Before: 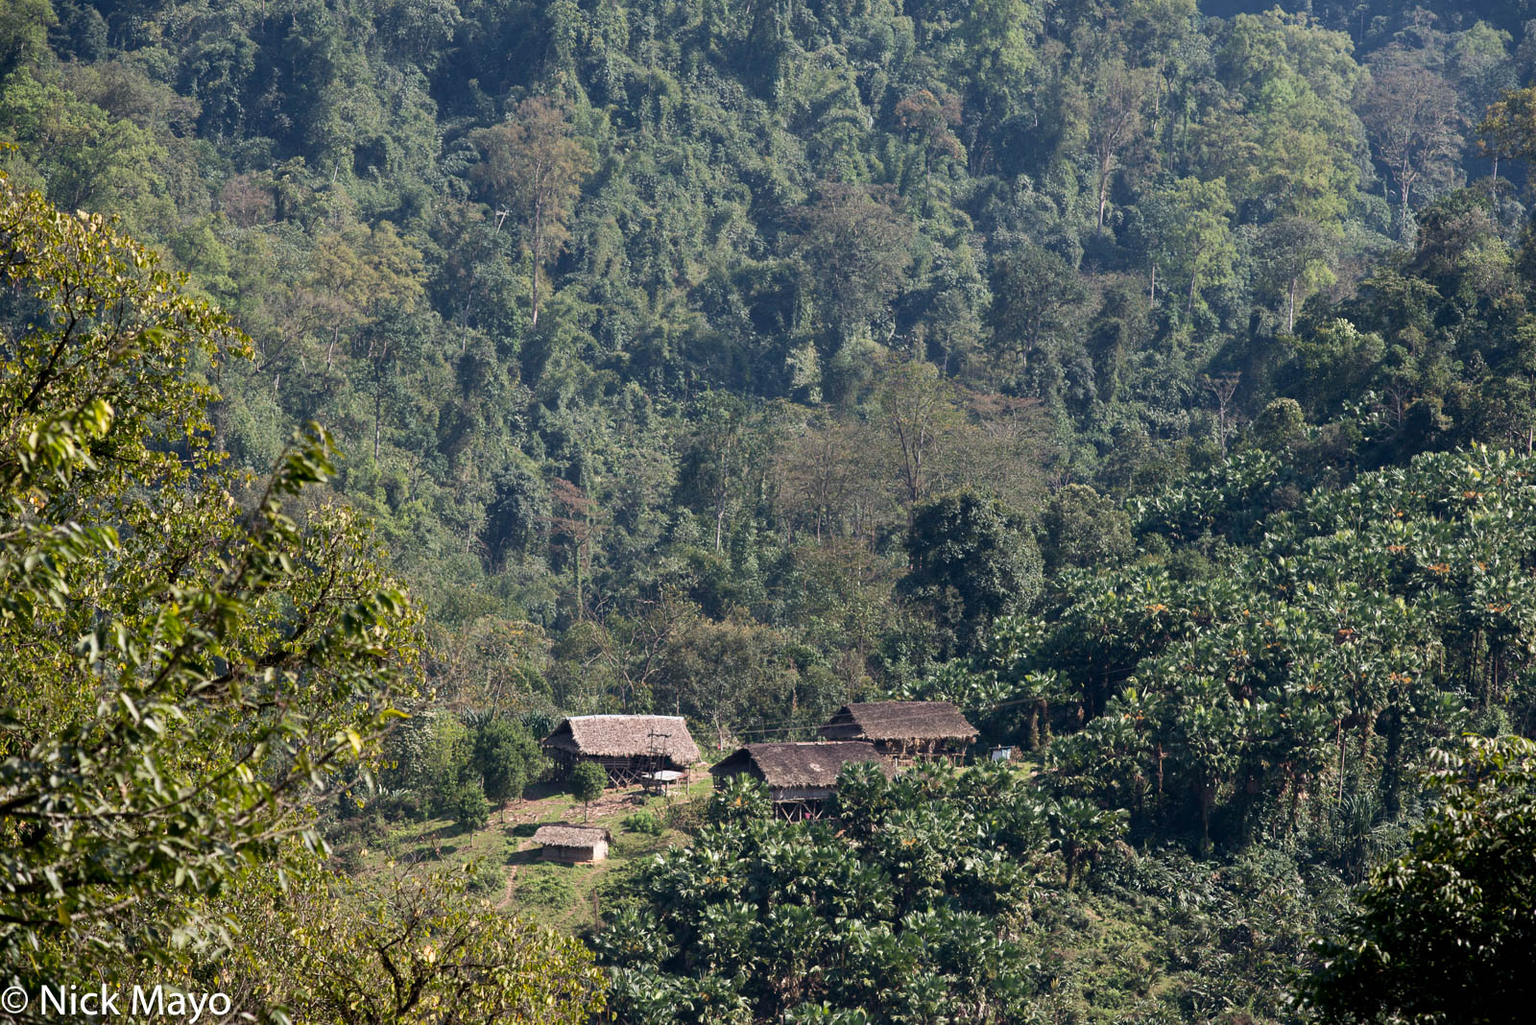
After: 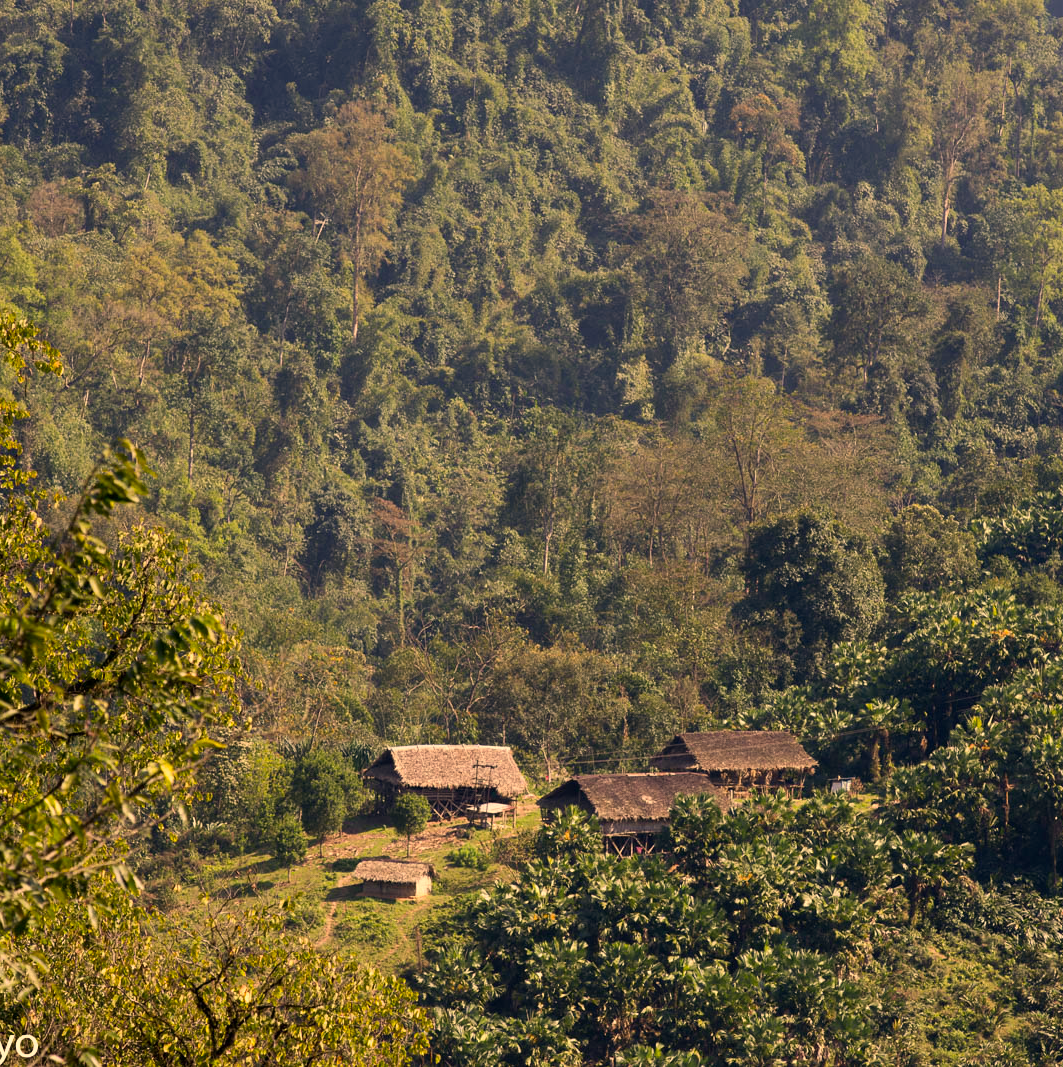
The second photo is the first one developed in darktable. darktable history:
color correction: highlights a* 14.88, highlights b* 32.06
contrast brightness saturation: contrast 0.036, saturation 0.071
crop and rotate: left 12.657%, right 20.866%
